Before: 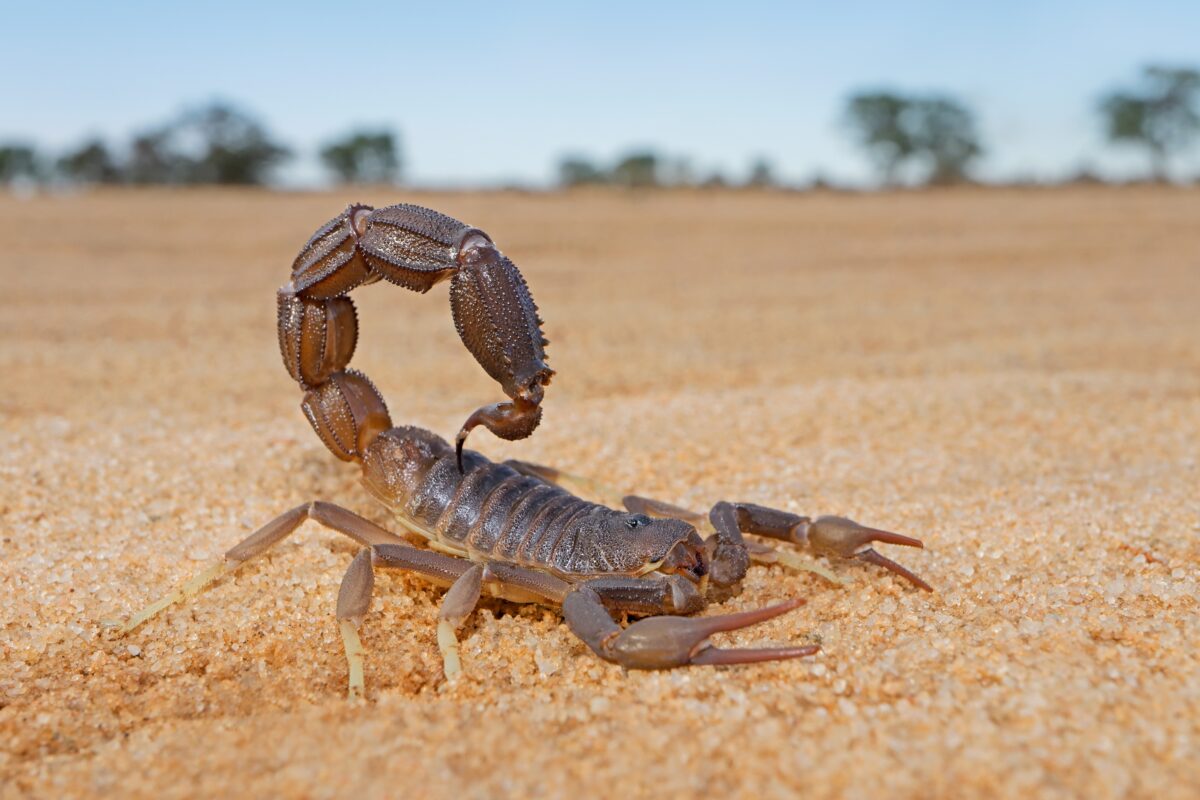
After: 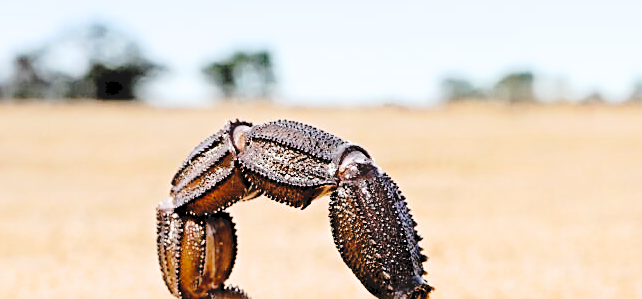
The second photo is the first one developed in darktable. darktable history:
tone curve: curves: ch0 [(0, 0) (0.003, 0.085) (0.011, 0.086) (0.025, 0.086) (0.044, 0.088) (0.069, 0.093) (0.1, 0.102) (0.136, 0.12) (0.177, 0.157) (0.224, 0.203) (0.277, 0.277) (0.335, 0.36) (0.399, 0.463) (0.468, 0.559) (0.543, 0.626) (0.623, 0.703) (0.709, 0.789) (0.801, 0.869) (0.898, 0.927) (1, 1)], preserve colors none
sharpen: on, module defaults
crop: left 10.127%, top 10.521%, right 36.363%, bottom 51.99%
exposure: exposure 0.671 EV, compensate highlight preservation false
filmic rgb: middle gray luminance 13.8%, black relative exposure -2.03 EV, white relative exposure 3.06 EV, threshold 5.97 EV, target black luminance 0%, hardness 1.81, latitude 59.33%, contrast 1.723, highlights saturation mix 4.3%, shadows ↔ highlights balance -36.67%, enable highlight reconstruction true
